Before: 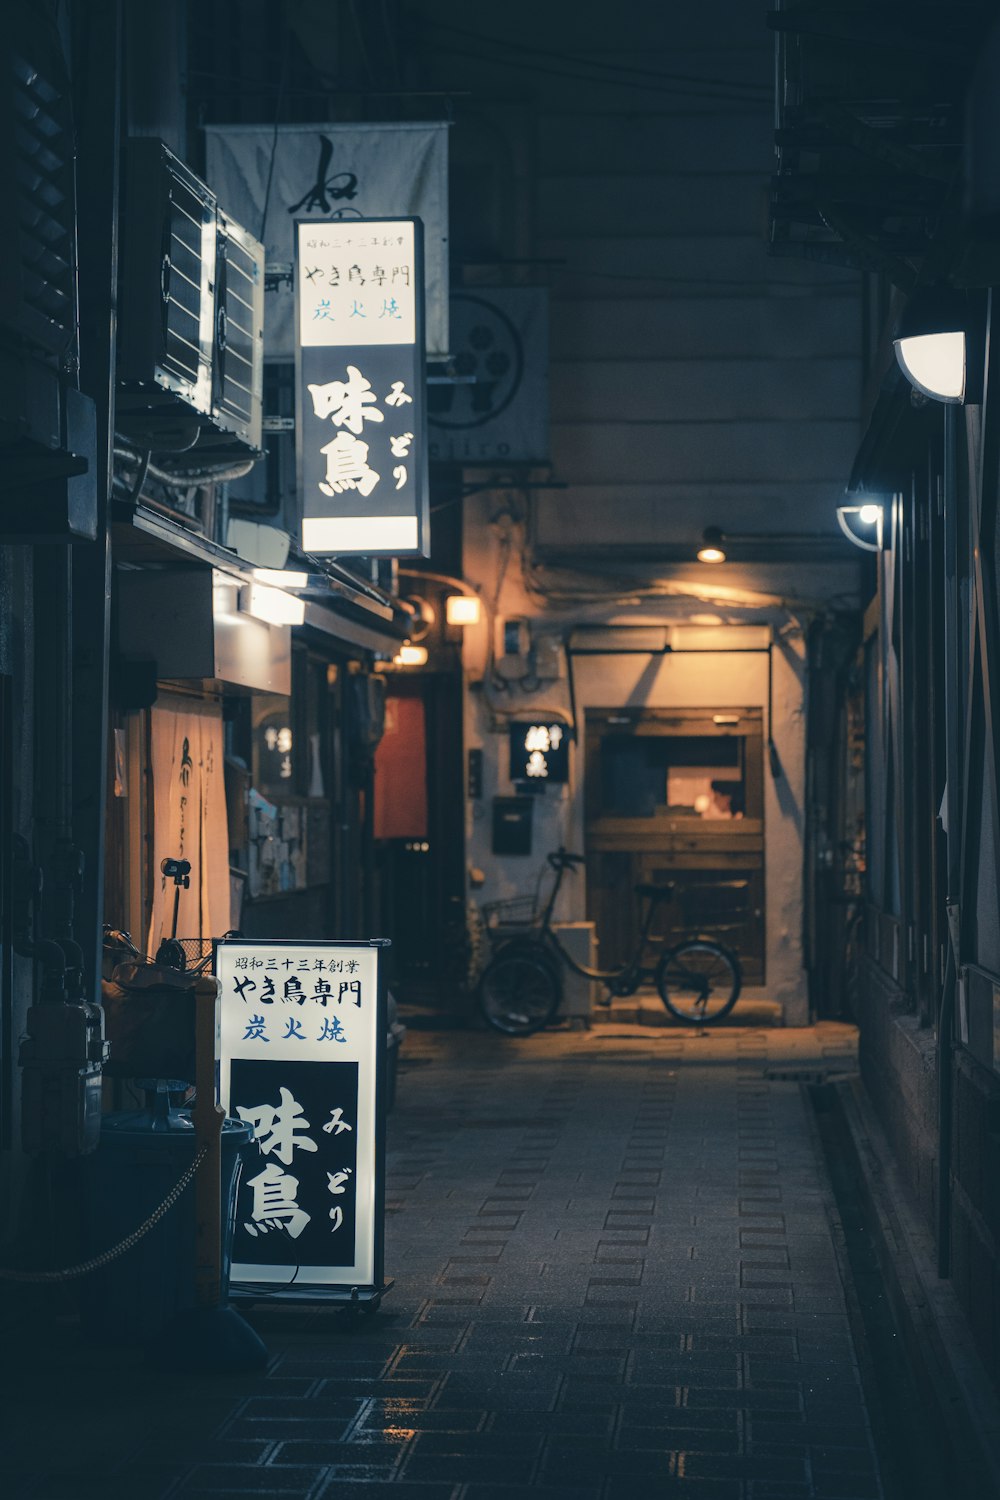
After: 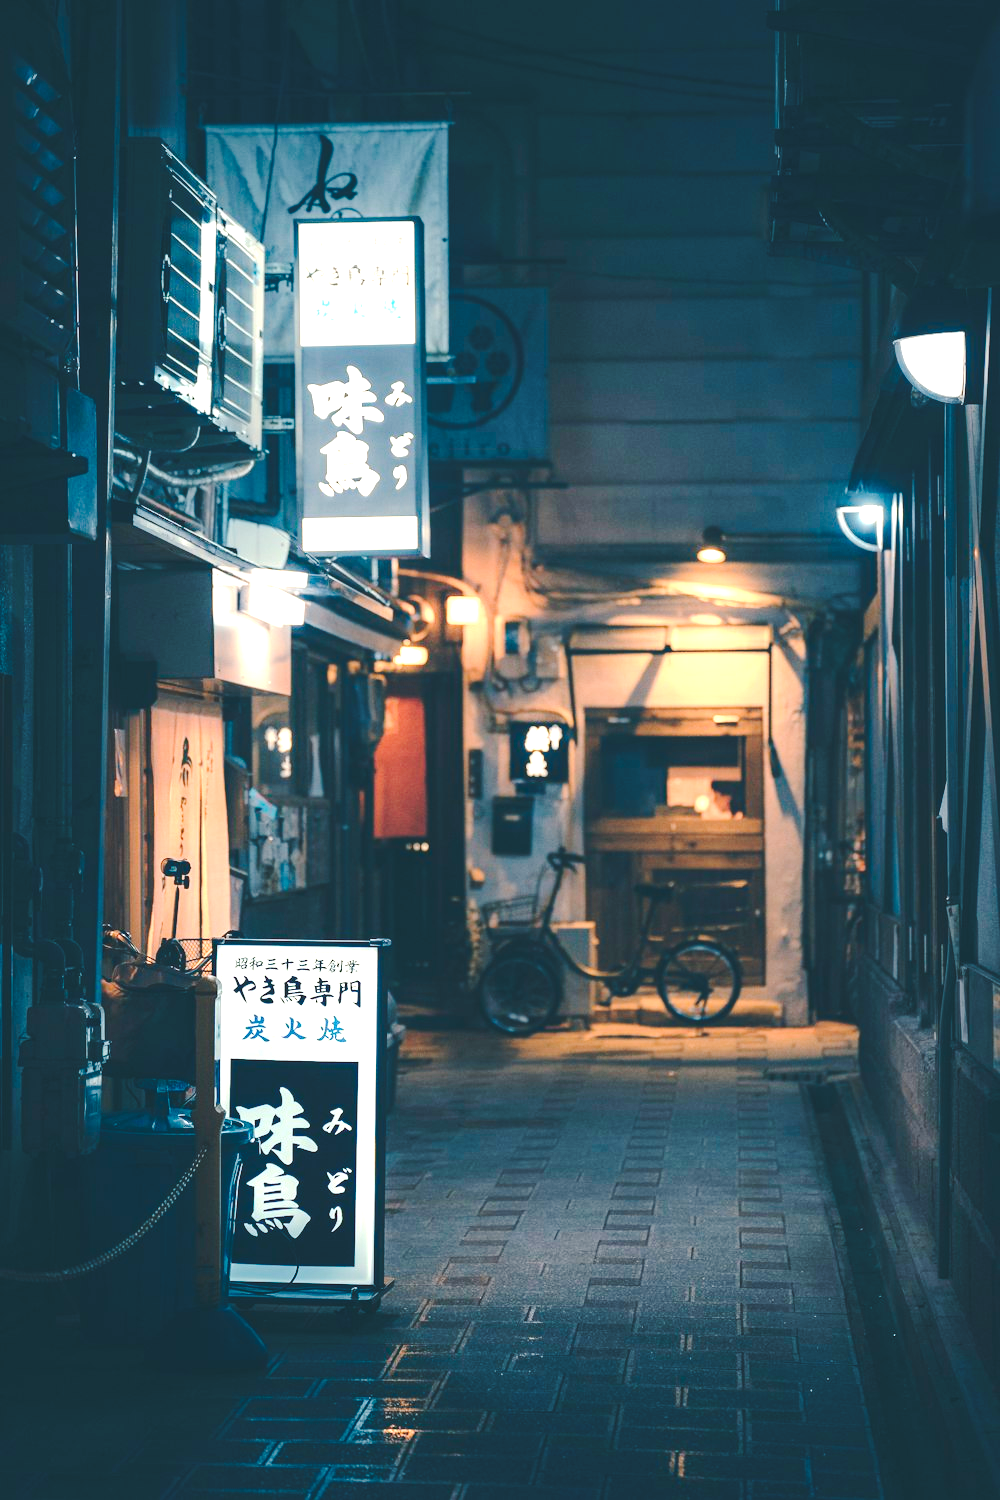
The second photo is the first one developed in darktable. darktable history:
exposure: exposure 1.153 EV, compensate highlight preservation false
tone equalizer: edges refinement/feathering 500, mask exposure compensation -1.57 EV, preserve details no
tone curve: curves: ch0 [(0, 0) (0.003, 0.1) (0.011, 0.101) (0.025, 0.11) (0.044, 0.126) (0.069, 0.14) (0.1, 0.158) (0.136, 0.18) (0.177, 0.206) (0.224, 0.243) (0.277, 0.293) (0.335, 0.36) (0.399, 0.446) (0.468, 0.537) (0.543, 0.618) (0.623, 0.694) (0.709, 0.763) (0.801, 0.836) (0.898, 0.908) (1, 1)], preserve colors none
